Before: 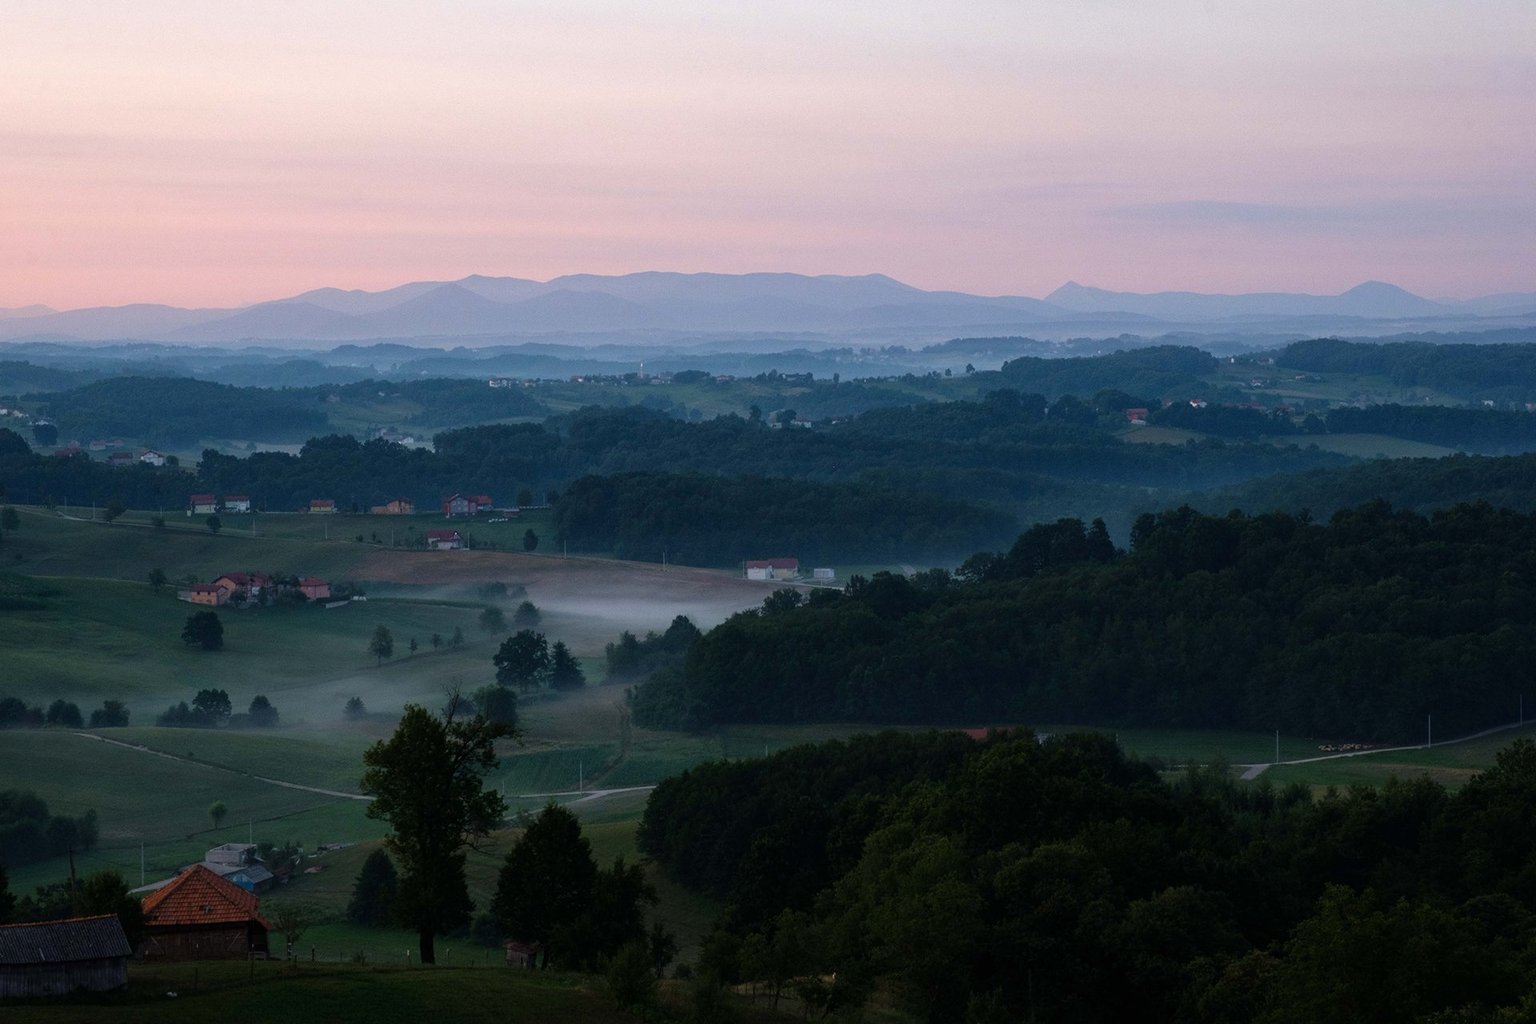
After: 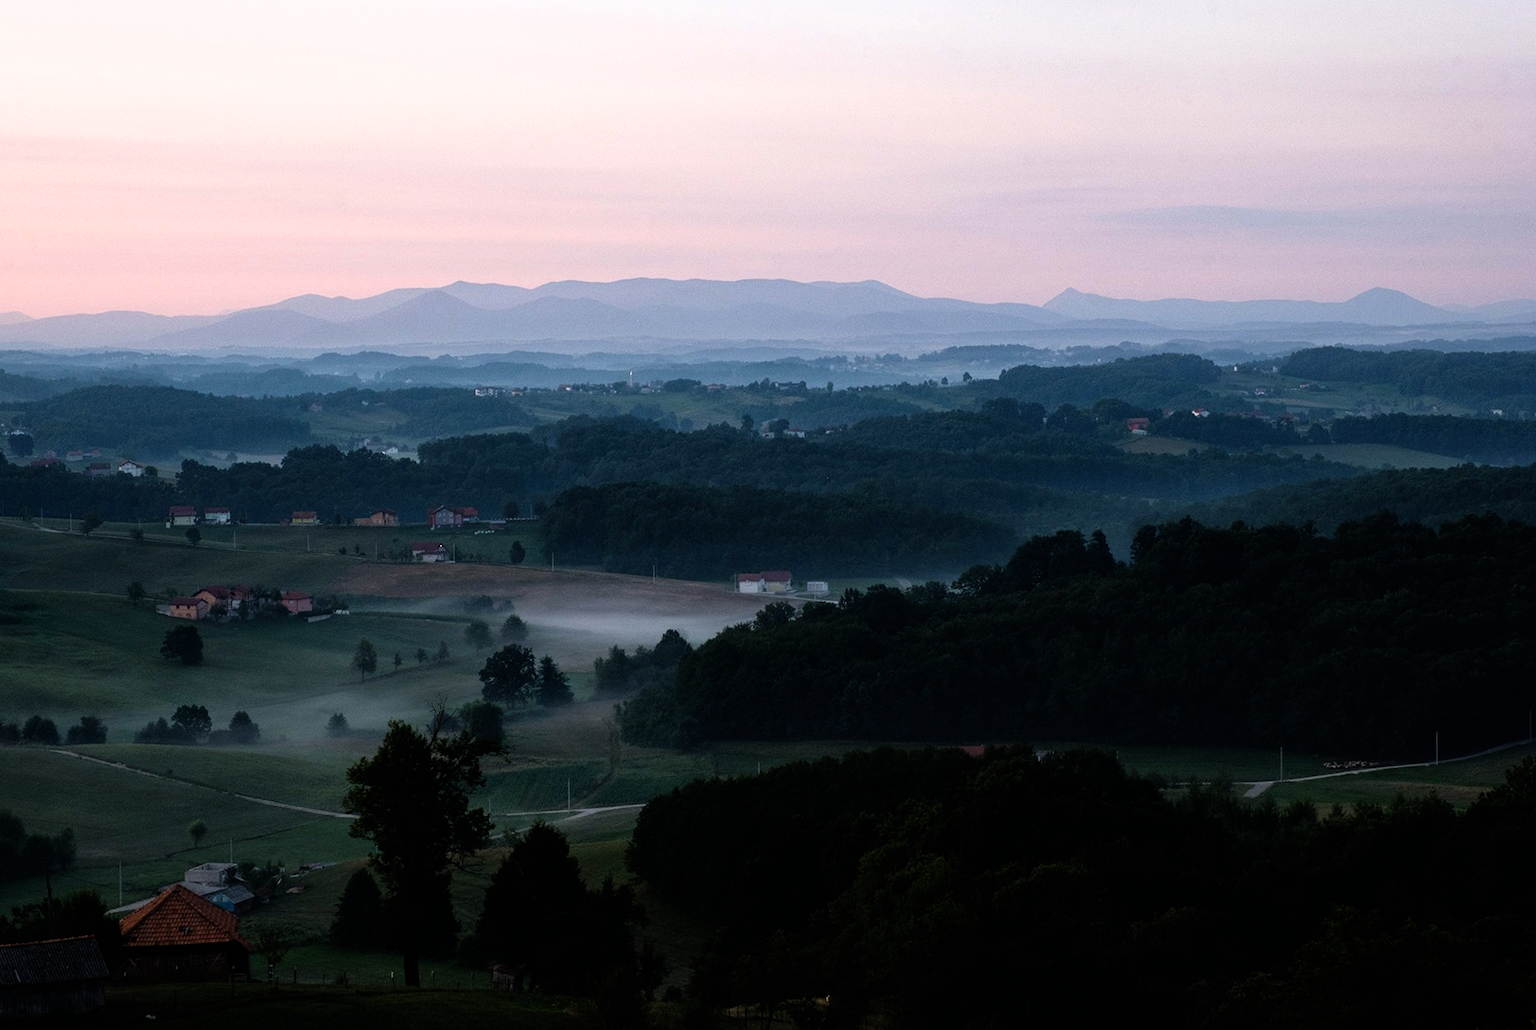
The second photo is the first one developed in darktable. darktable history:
filmic rgb: black relative exposure -8.03 EV, white relative exposure 2.33 EV, hardness 6.6
crop and rotate: left 1.632%, right 0.564%, bottom 1.583%
